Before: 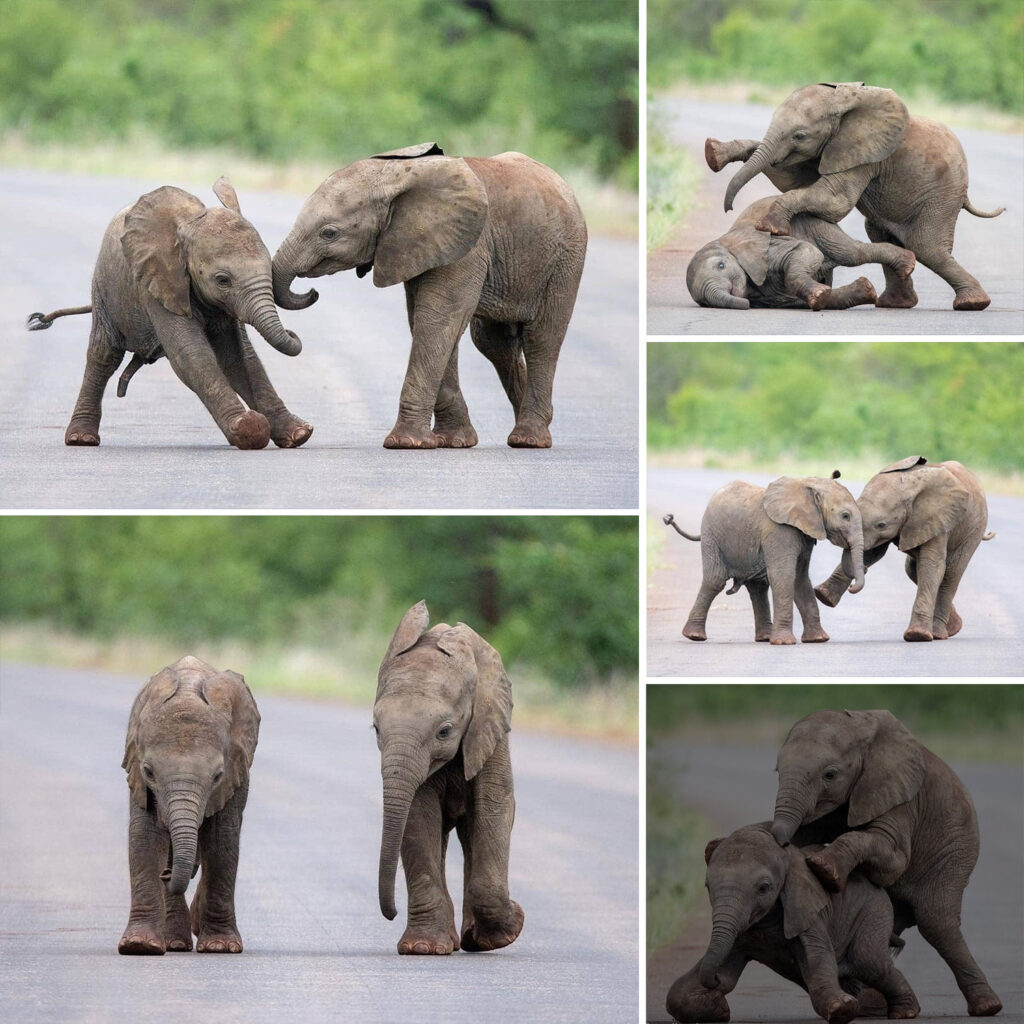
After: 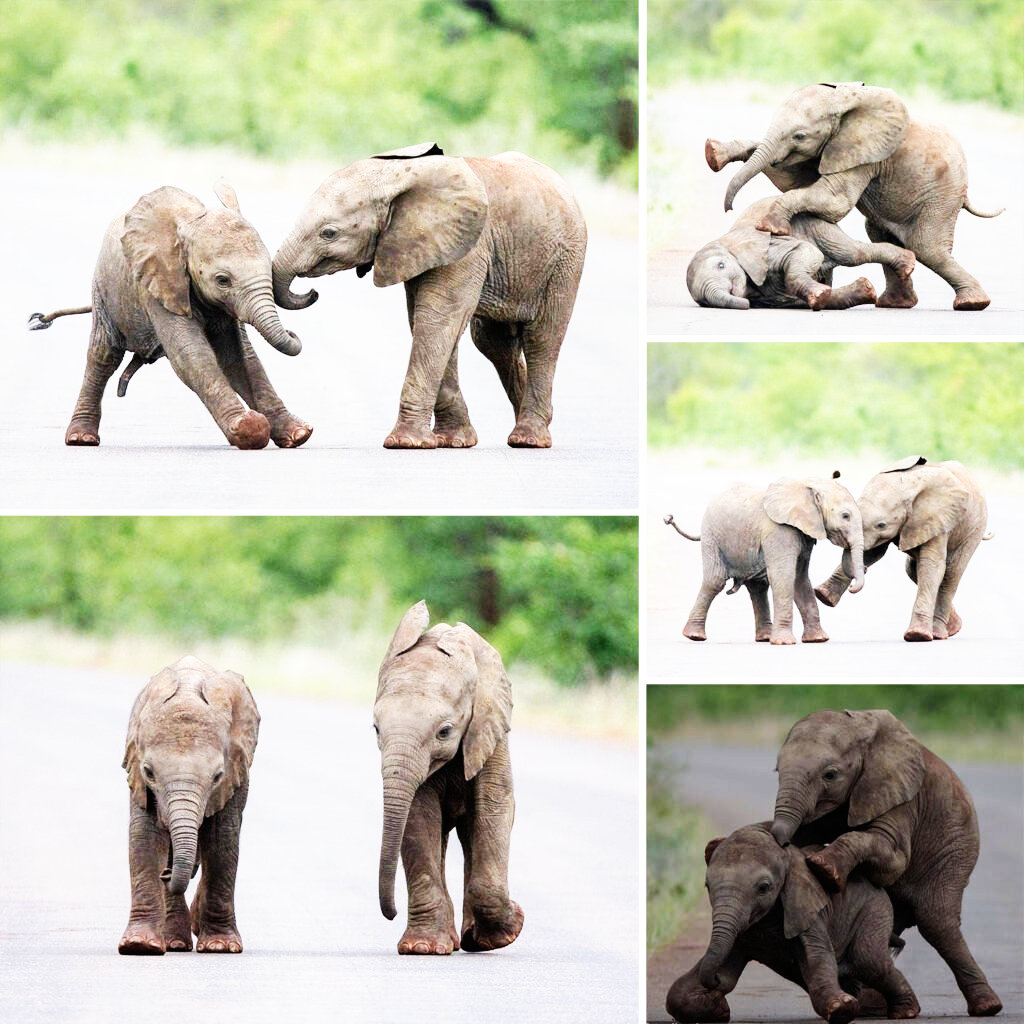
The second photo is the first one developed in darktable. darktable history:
exposure: exposure -0.072 EV, compensate exposure bias true, compensate highlight preservation false
base curve: curves: ch0 [(0, 0) (0.007, 0.004) (0.027, 0.03) (0.046, 0.07) (0.207, 0.54) (0.442, 0.872) (0.673, 0.972) (1, 1)], preserve colors none
